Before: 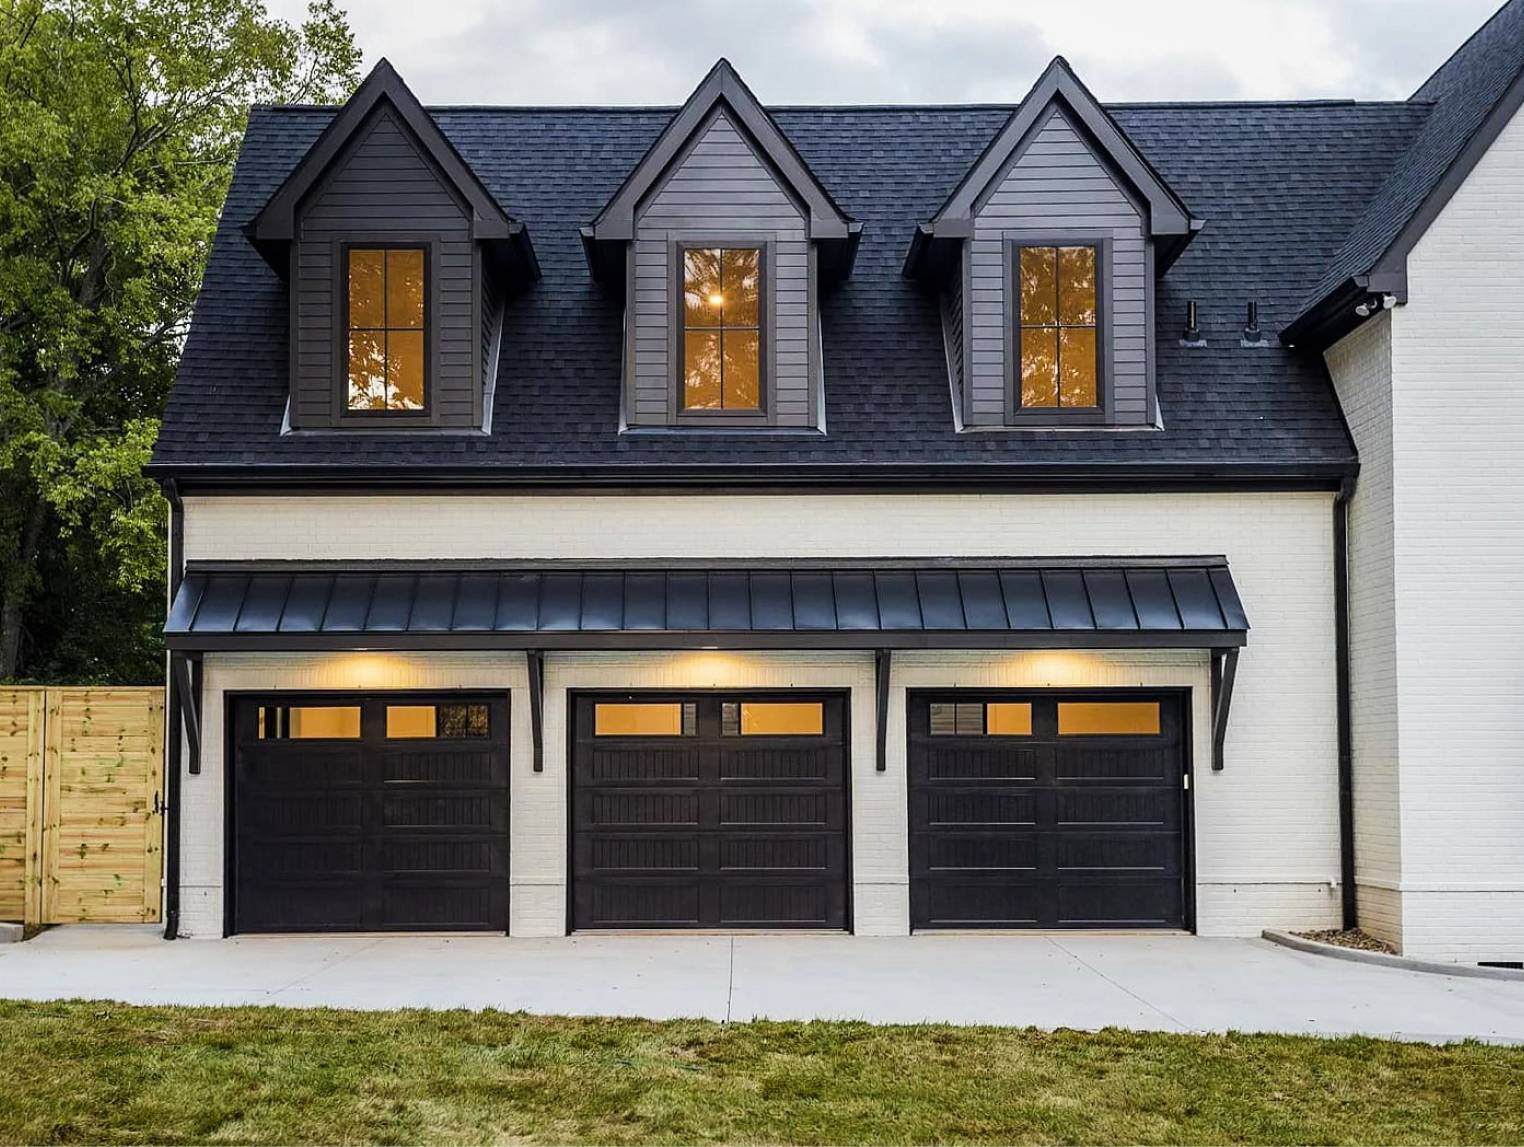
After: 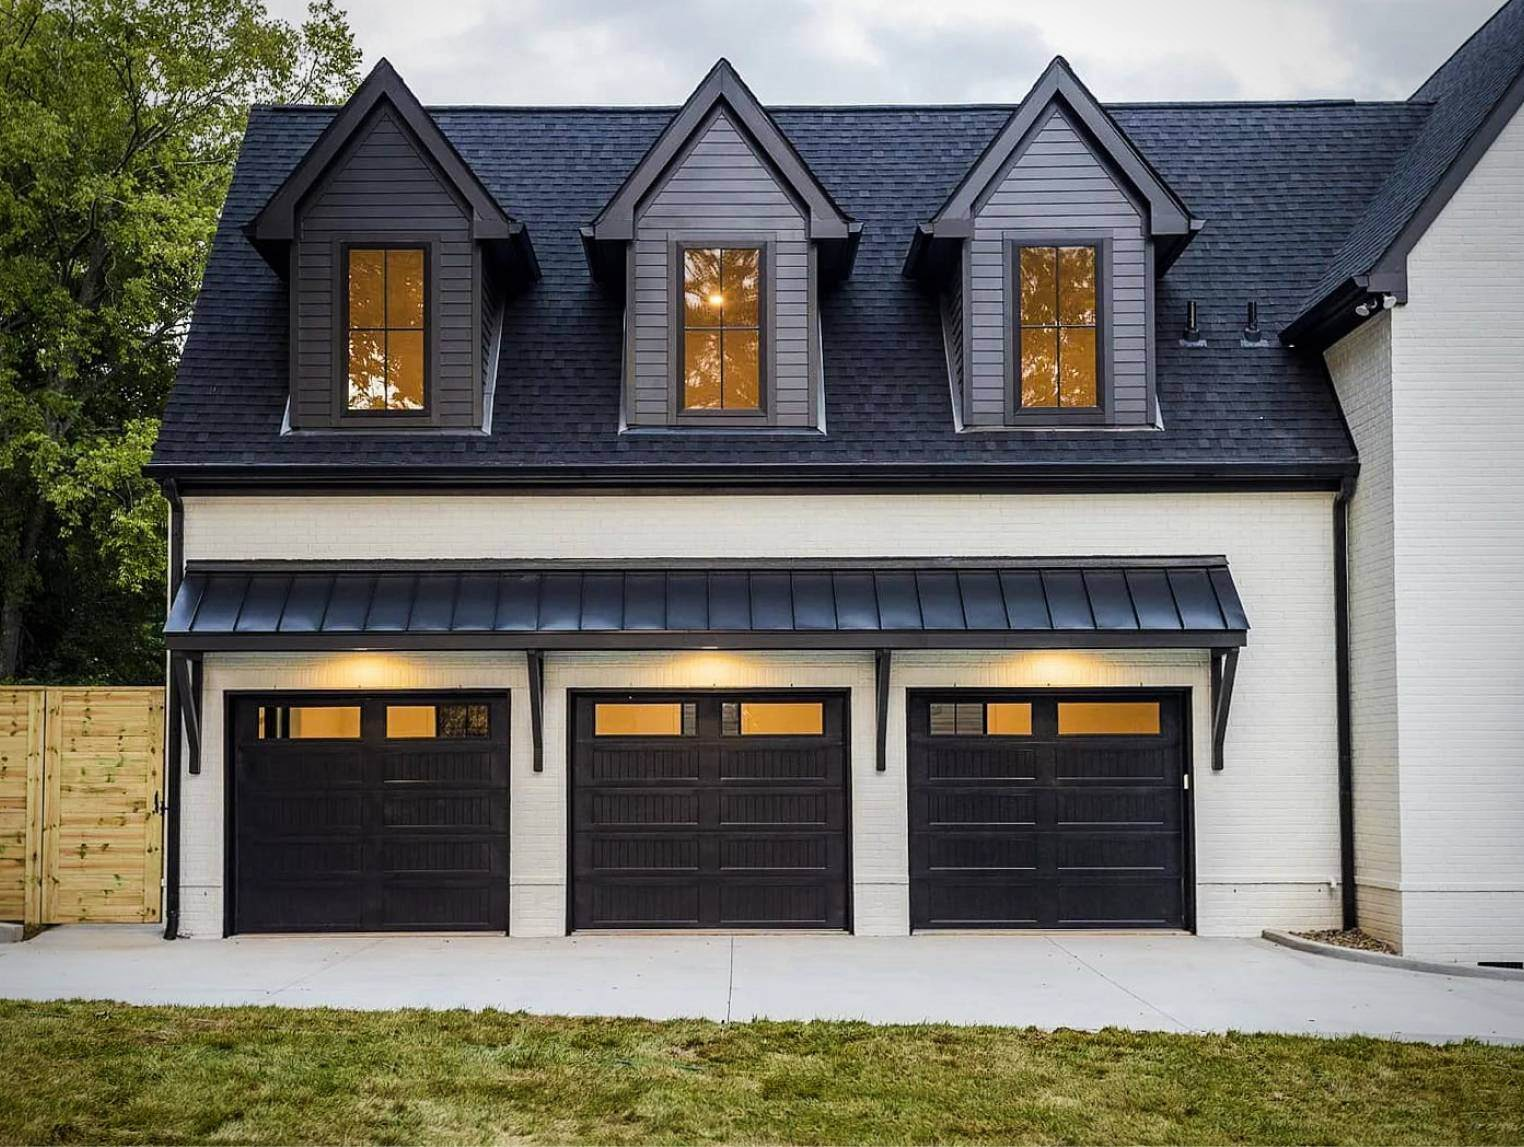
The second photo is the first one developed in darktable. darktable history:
vignetting: fall-off radius 60.91%, brightness -0.59, saturation 0.001
